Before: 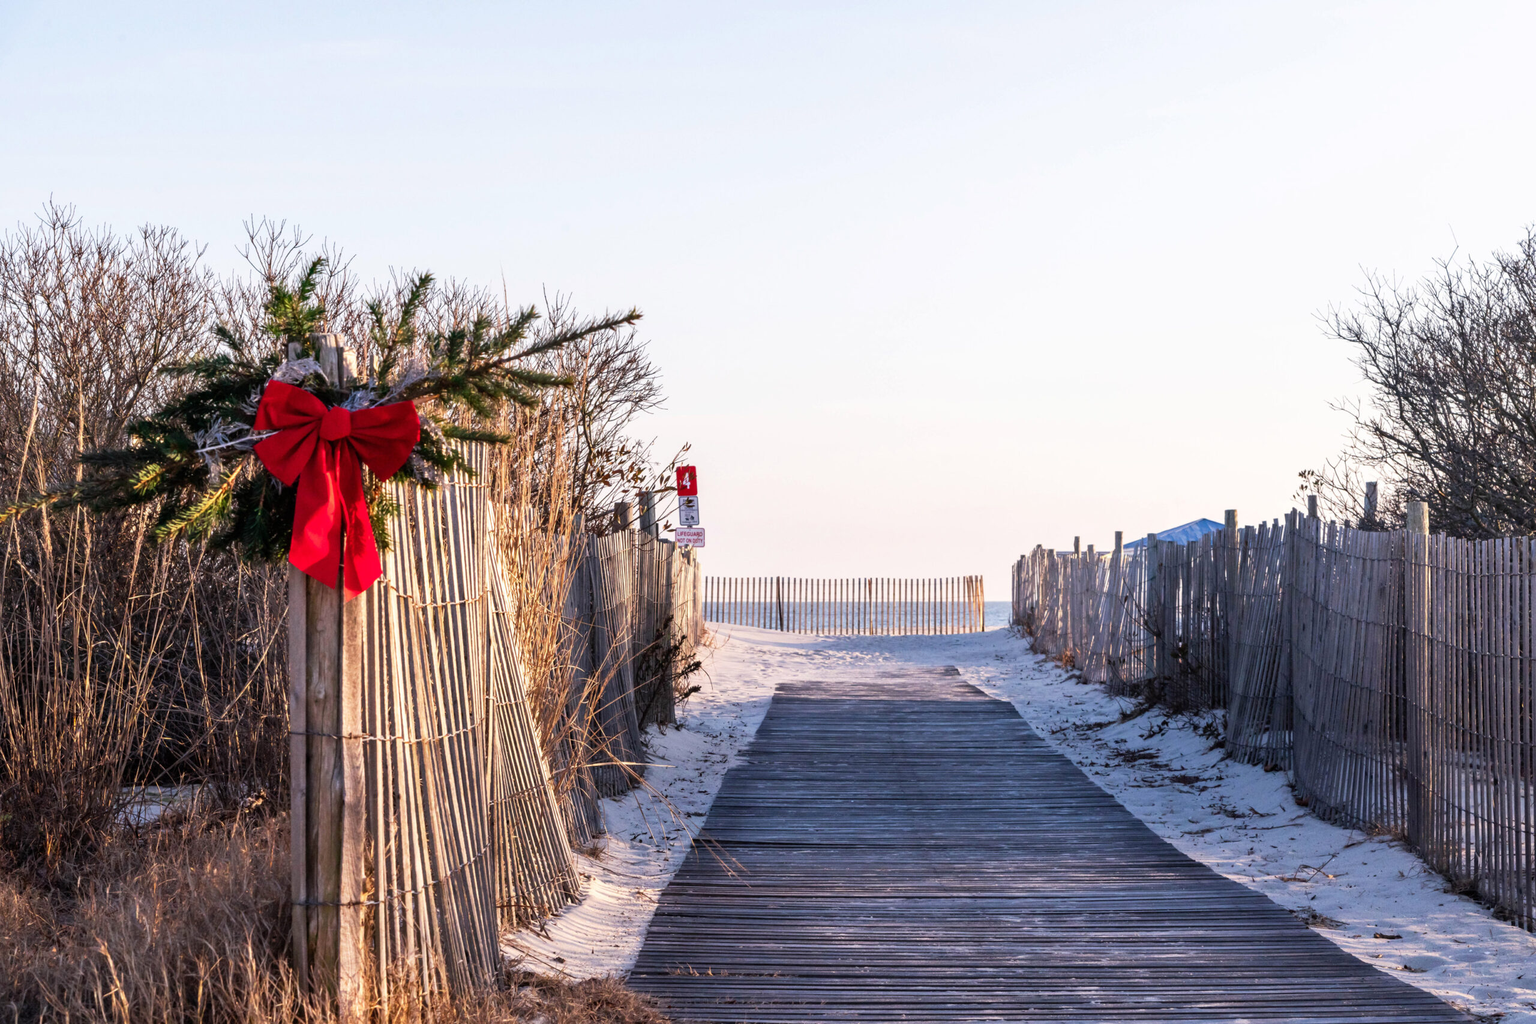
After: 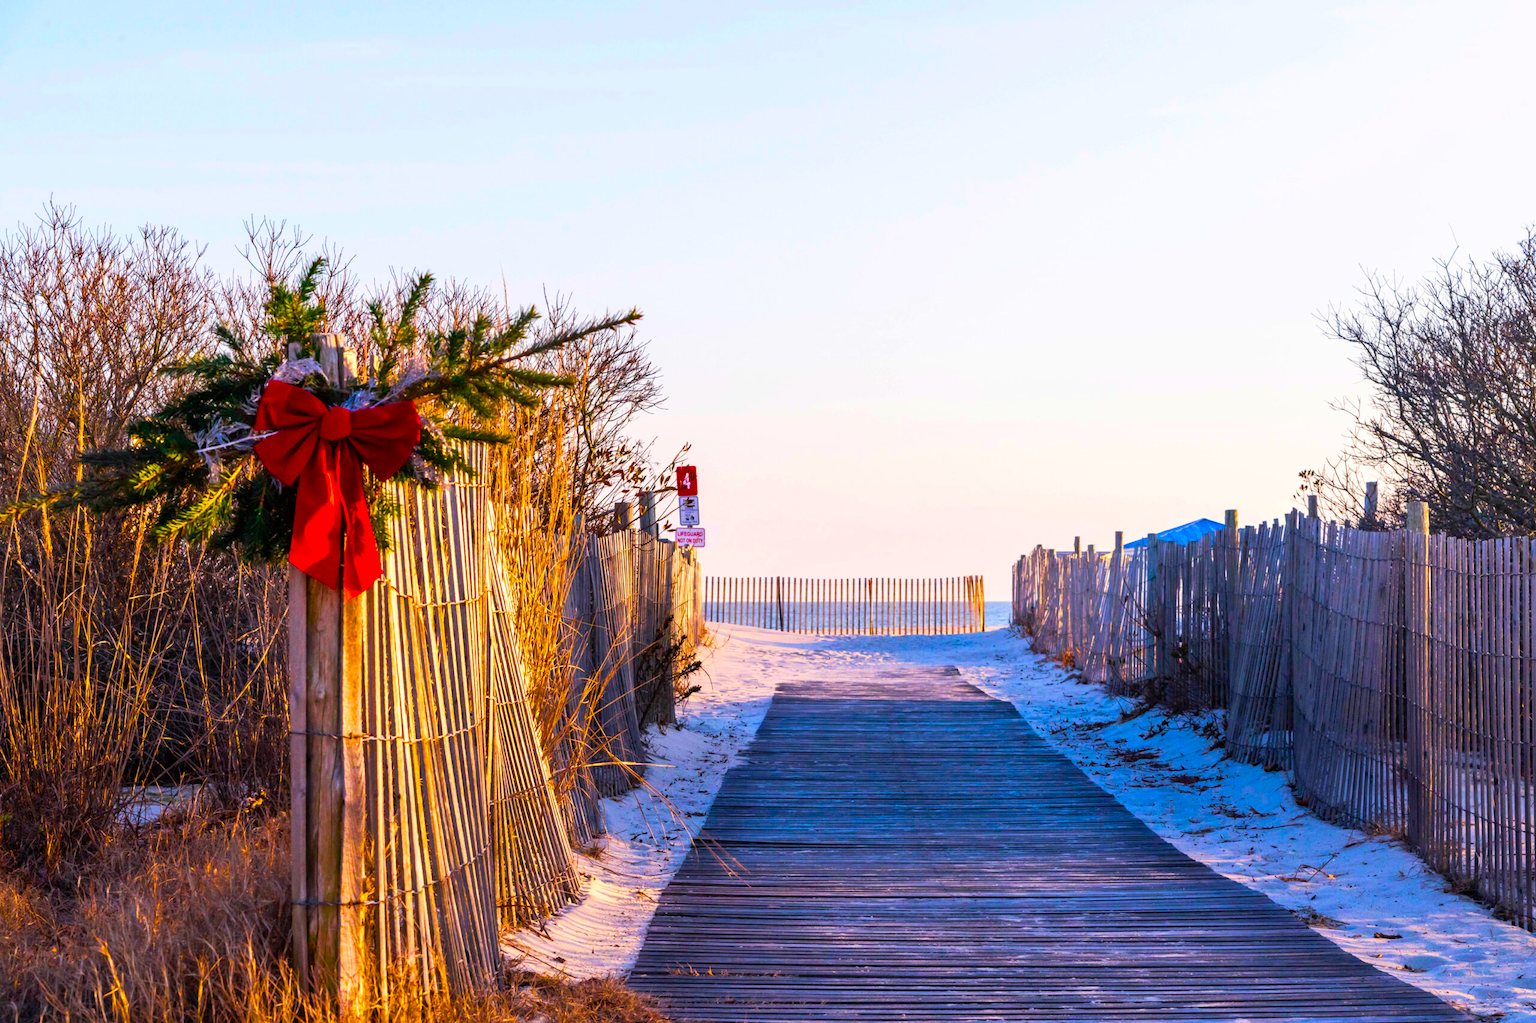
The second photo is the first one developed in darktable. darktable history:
color balance rgb: linear chroma grading › highlights 99.817%, linear chroma grading › global chroma 23.646%, perceptual saturation grading › global saturation 34.622%, perceptual saturation grading › highlights -29.8%, perceptual saturation grading › shadows 35.045%
